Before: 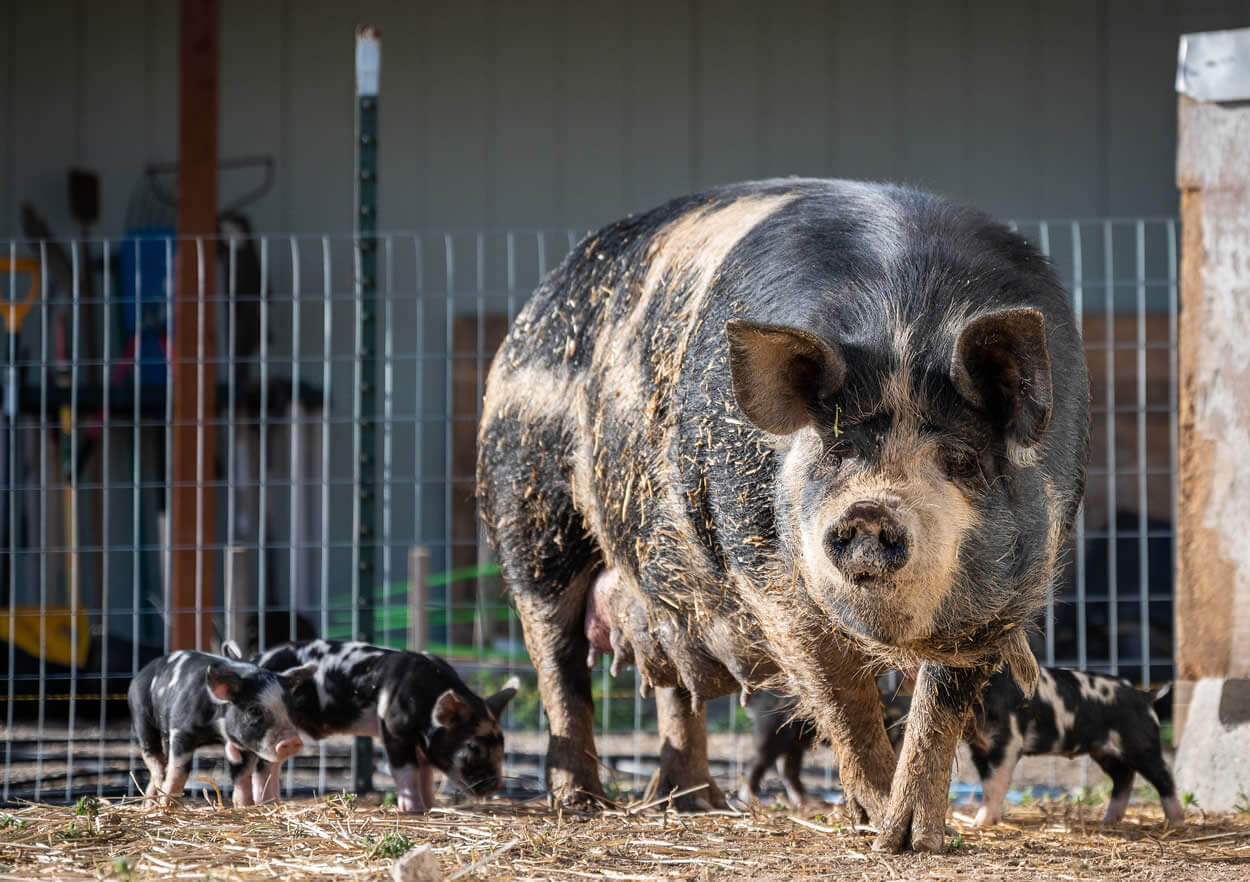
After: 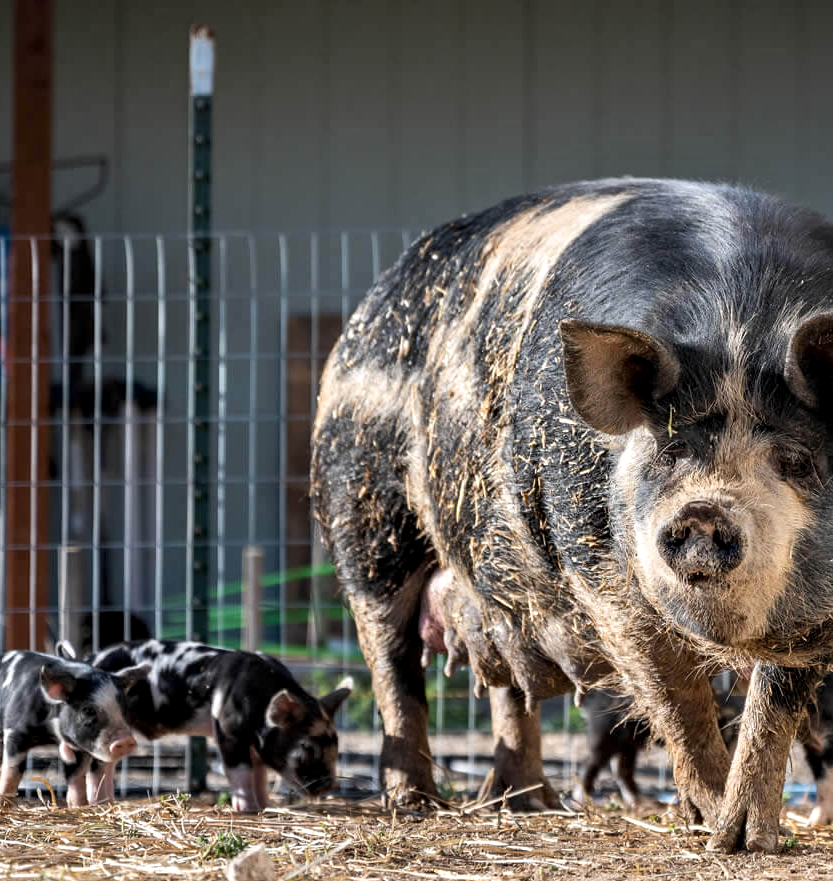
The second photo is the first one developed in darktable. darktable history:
crop and rotate: left 13.342%, right 19.991%
contrast equalizer: y [[0.524, 0.538, 0.547, 0.548, 0.538, 0.524], [0.5 ×6], [0.5 ×6], [0 ×6], [0 ×6]]
